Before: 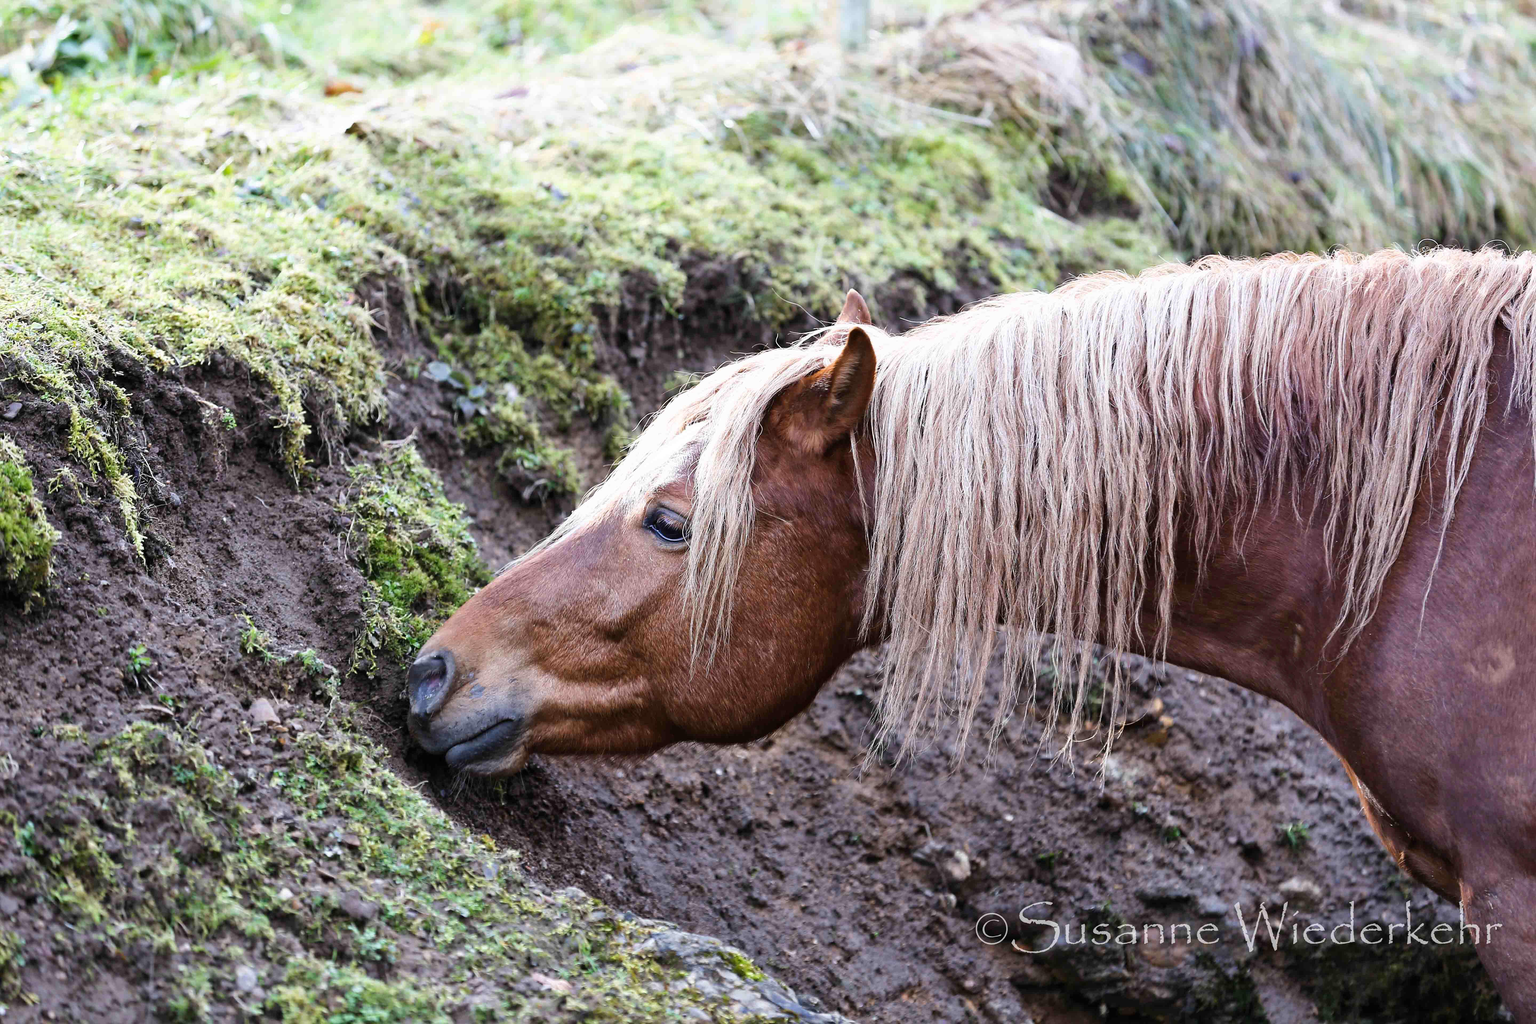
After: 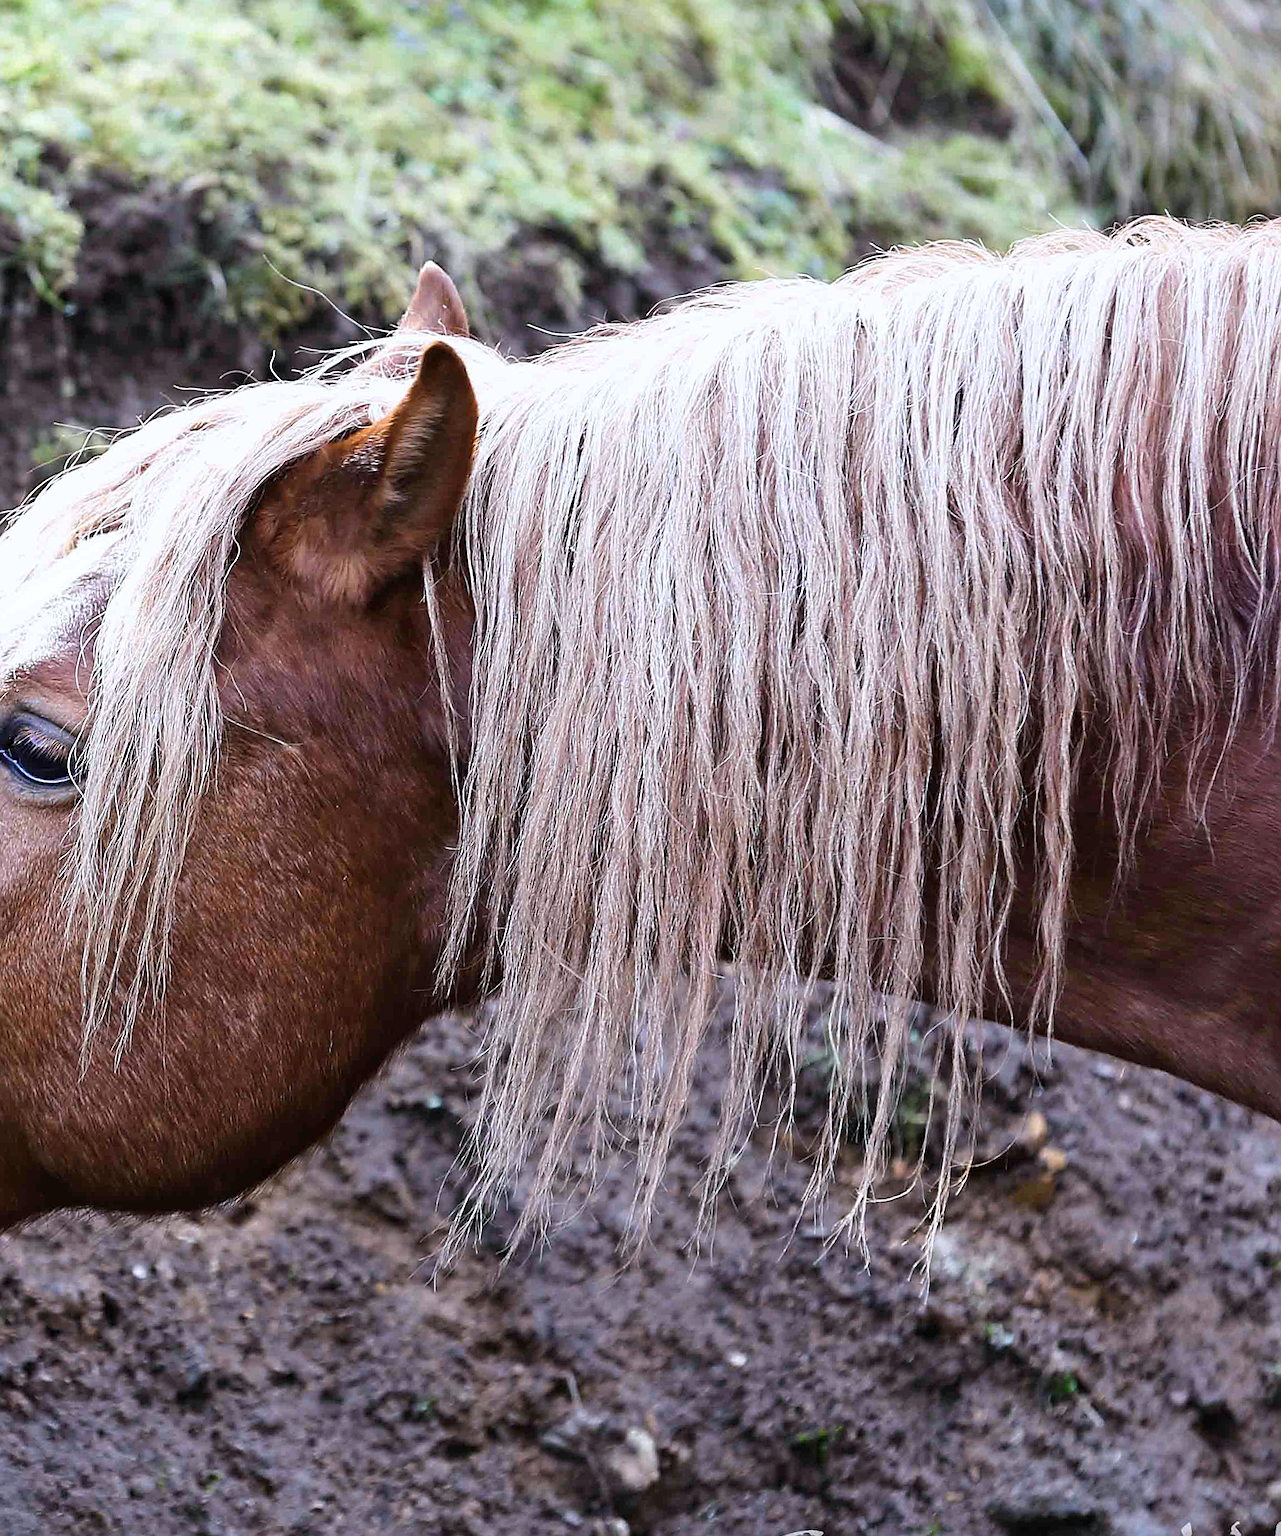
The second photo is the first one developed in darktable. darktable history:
rotate and perspective: rotation 0.679°, lens shift (horizontal) 0.136, crop left 0.009, crop right 0.991, crop top 0.078, crop bottom 0.95
sharpen: on, module defaults
white balance: red 0.983, blue 1.036
crop: left 45.721%, top 13.393%, right 14.118%, bottom 10.01%
